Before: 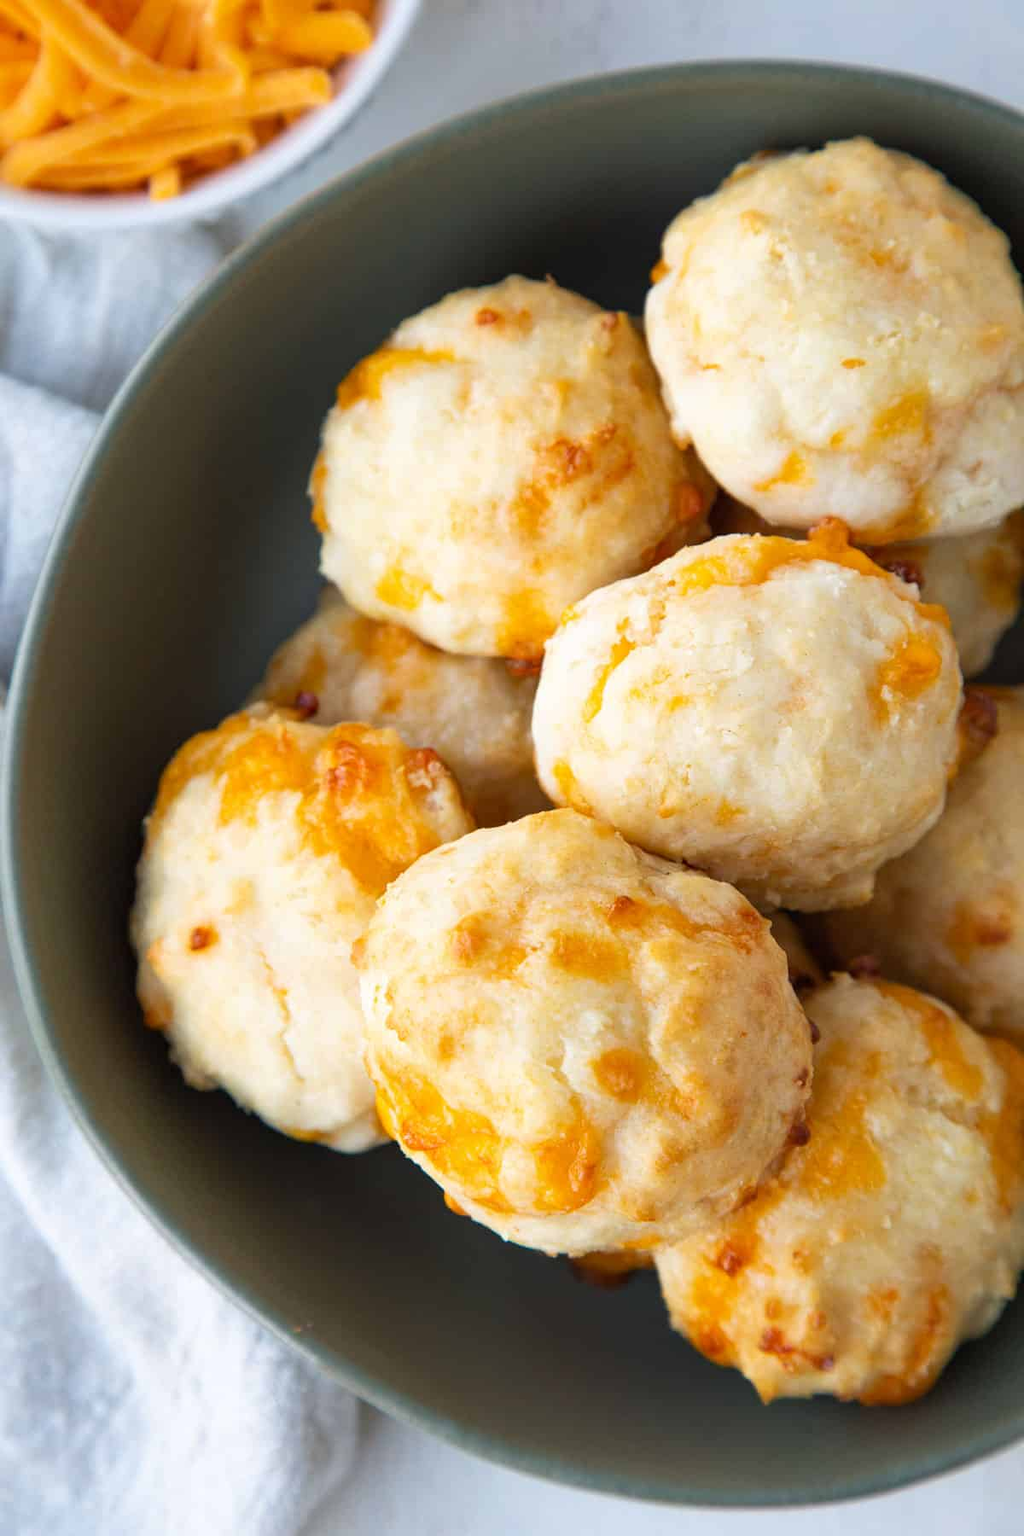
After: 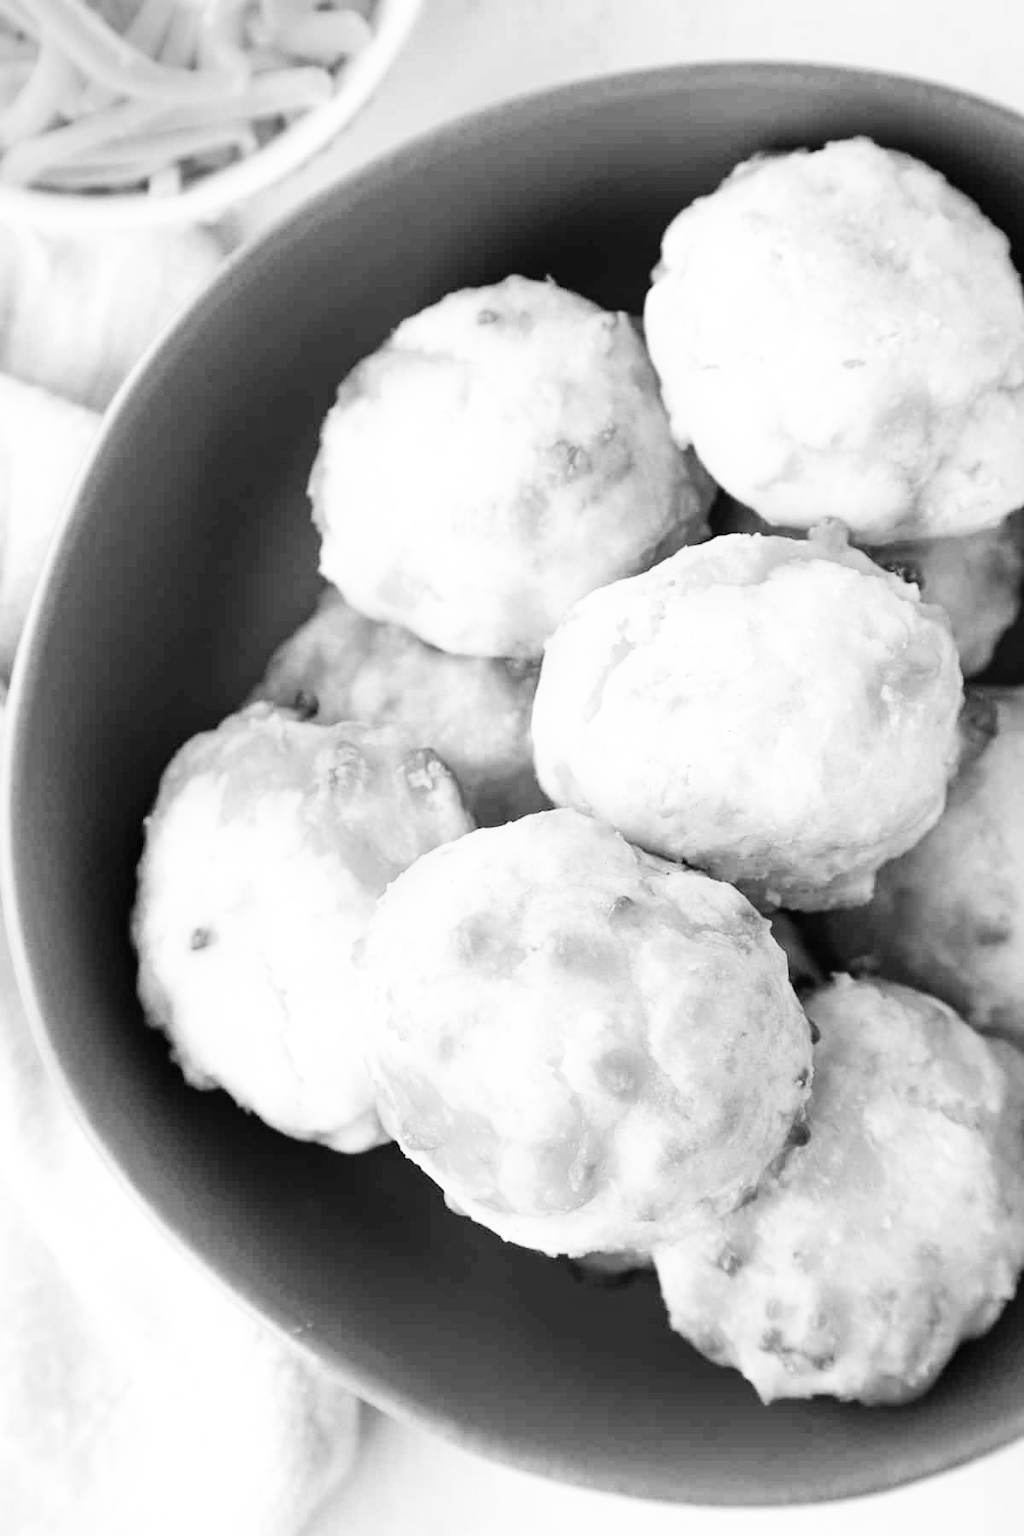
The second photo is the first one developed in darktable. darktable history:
white balance: red 1.004, blue 1.024
monochrome: on, module defaults
vibrance: on, module defaults
base curve: curves: ch0 [(0, 0.003) (0.001, 0.002) (0.006, 0.004) (0.02, 0.022) (0.048, 0.086) (0.094, 0.234) (0.162, 0.431) (0.258, 0.629) (0.385, 0.8) (0.548, 0.918) (0.751, 0.988) (1, 1)], preserve colors none
